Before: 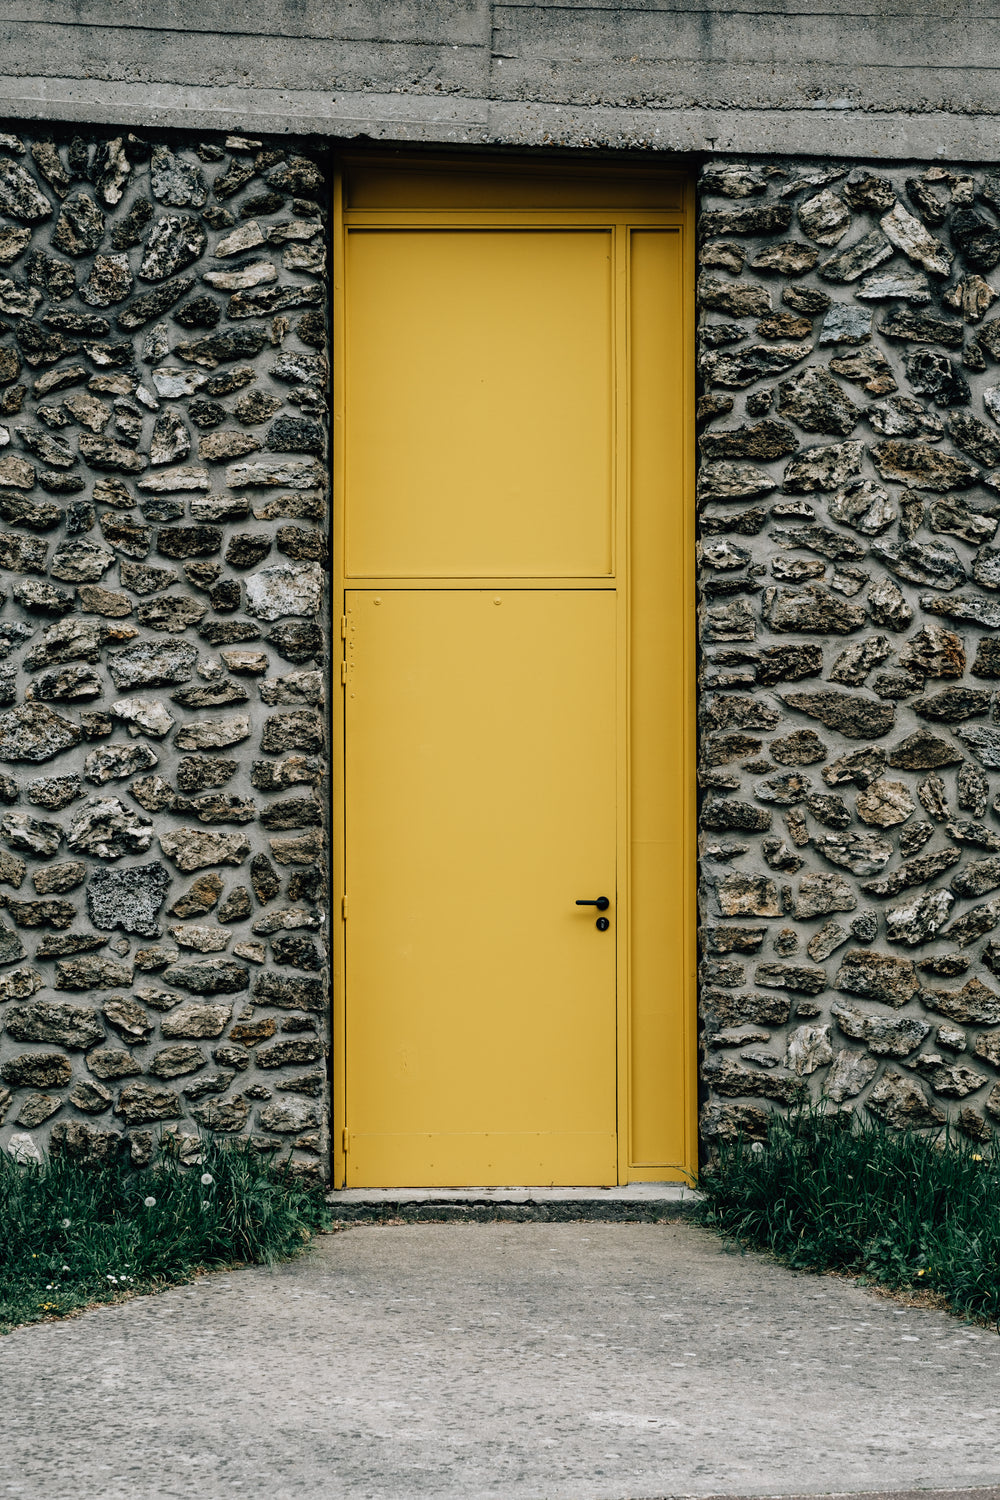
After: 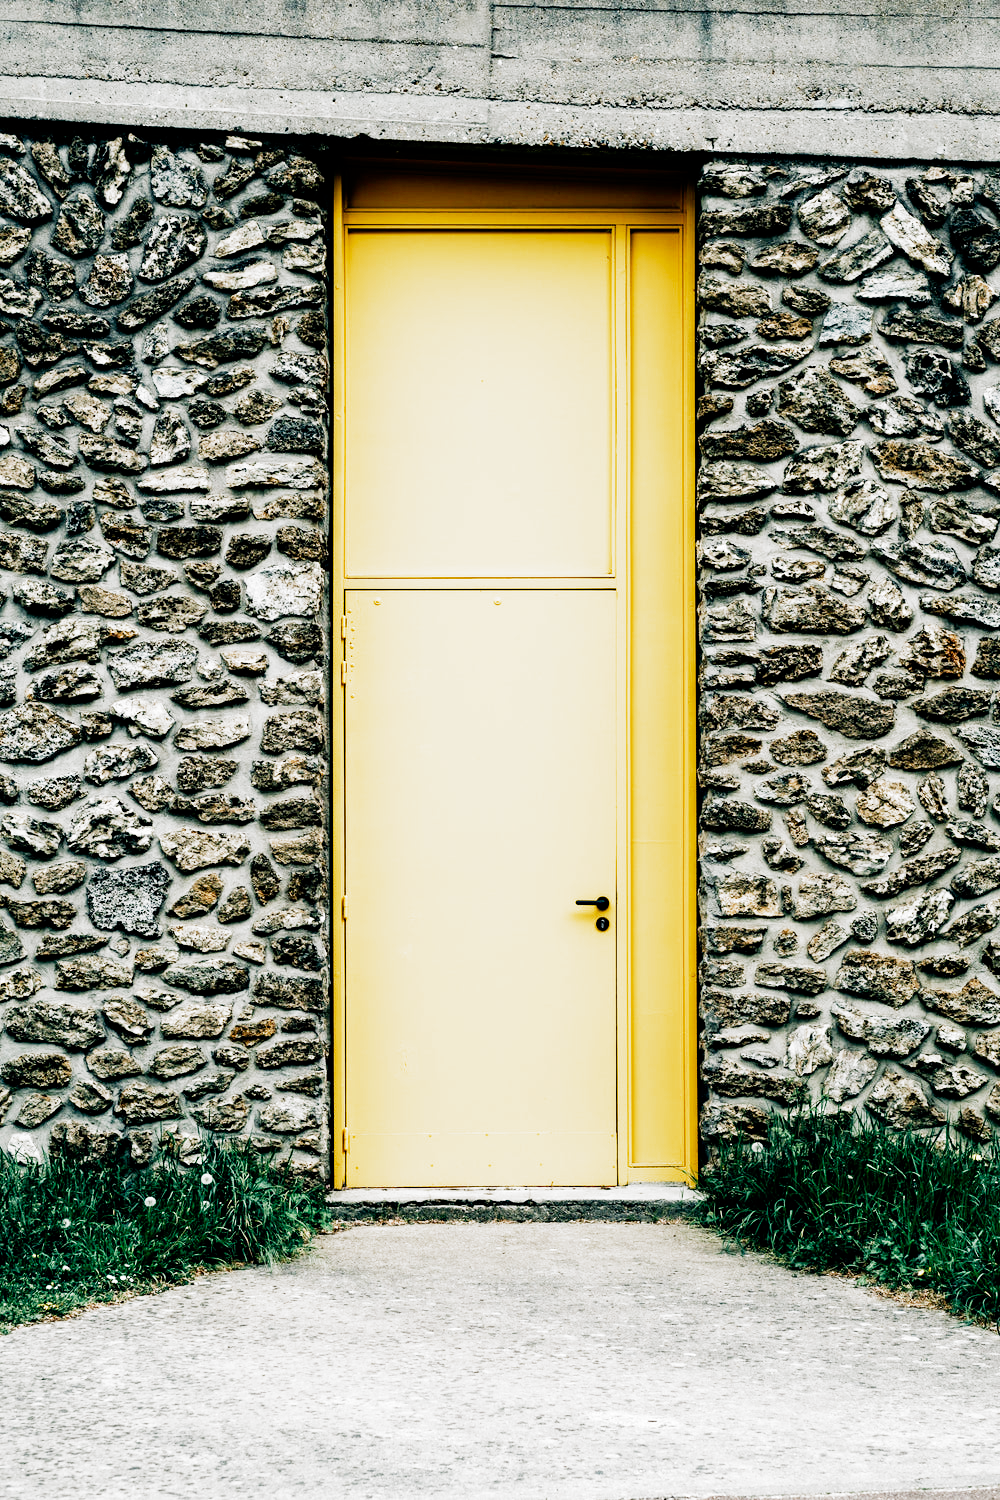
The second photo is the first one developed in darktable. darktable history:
exposure: exposure 1.203 EV, compensate highlight preservation false
filmic rgb: middle gray luminance 10.2%, black relative exposure -8.64 EV, white relative exposure 3.28 EV, threshold 3.04 EV, target black luminance 0%, hardness 5.2, latitude 44.54%, contrast 1.301, highlights saturation mix 4.29%, shadows ↔ highlights balance 23.89%, preserve chrominance no, color science v5 (2021), contrast in shadows safe, contrast in highlights safe, enable highlight reconstruction true
